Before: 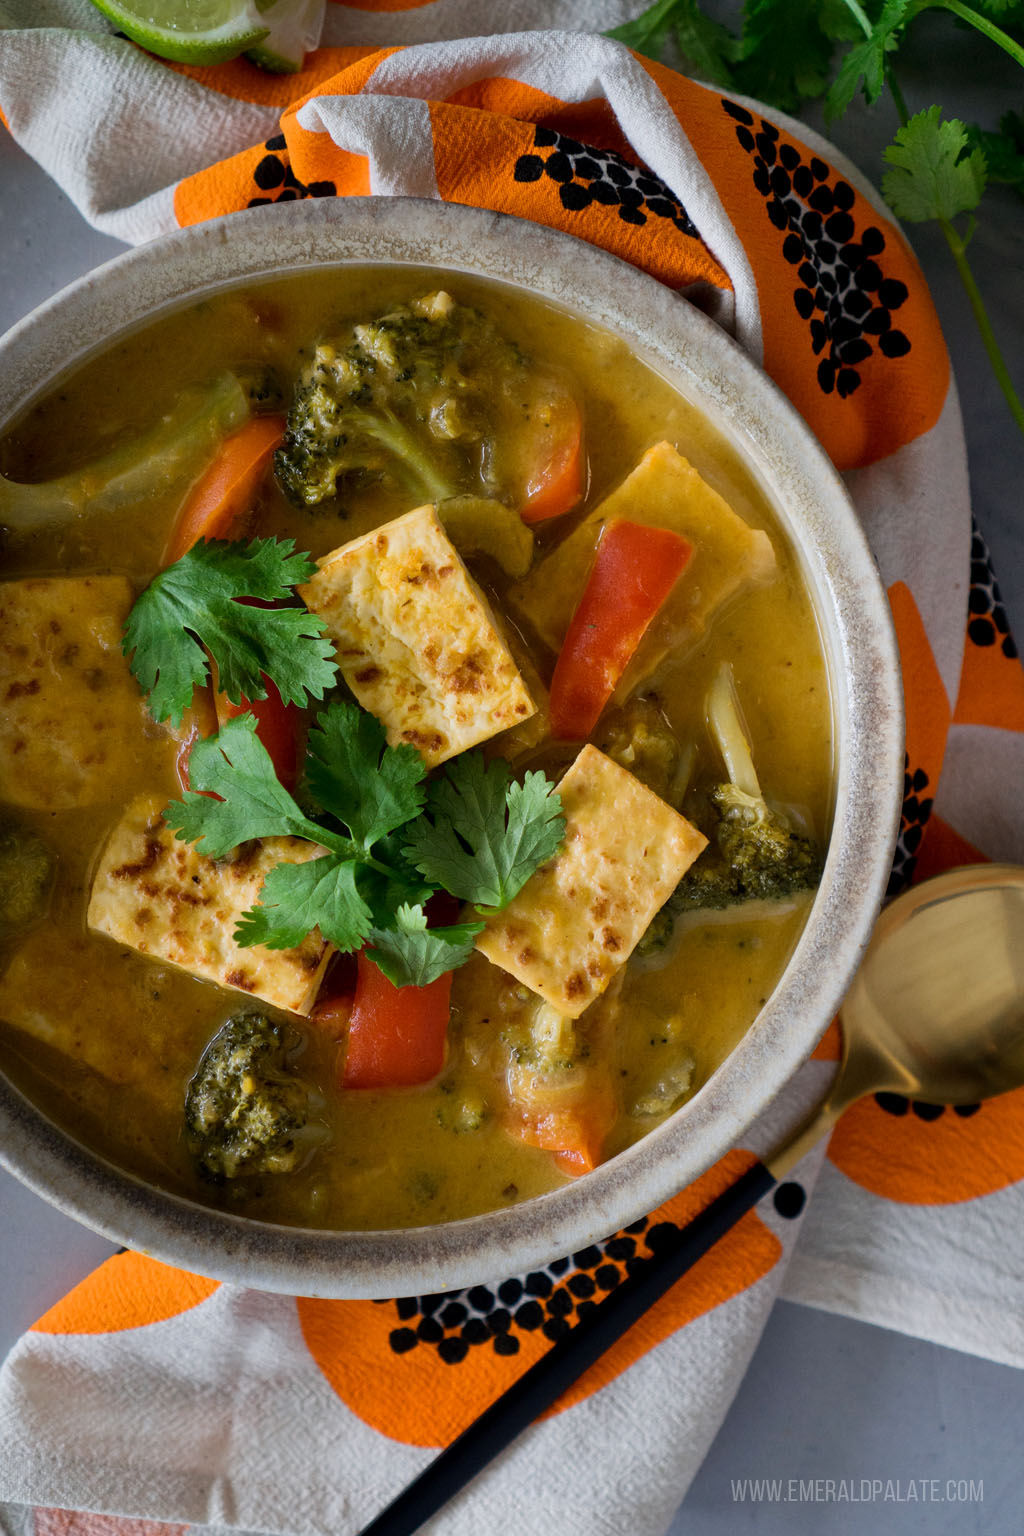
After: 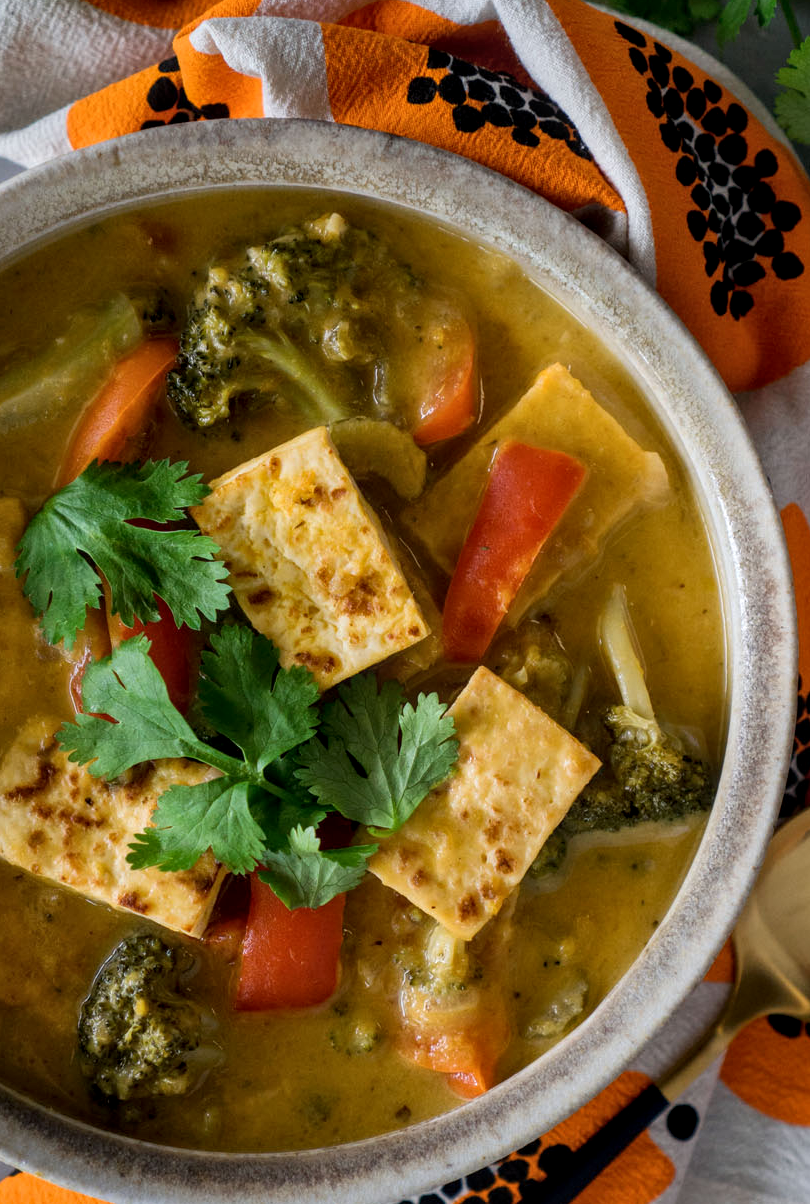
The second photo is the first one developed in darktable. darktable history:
crop and rotate: left 10.507%, top 5.092%, right 10.326%, bottom 16.488%
local contrast: on, module defaults
